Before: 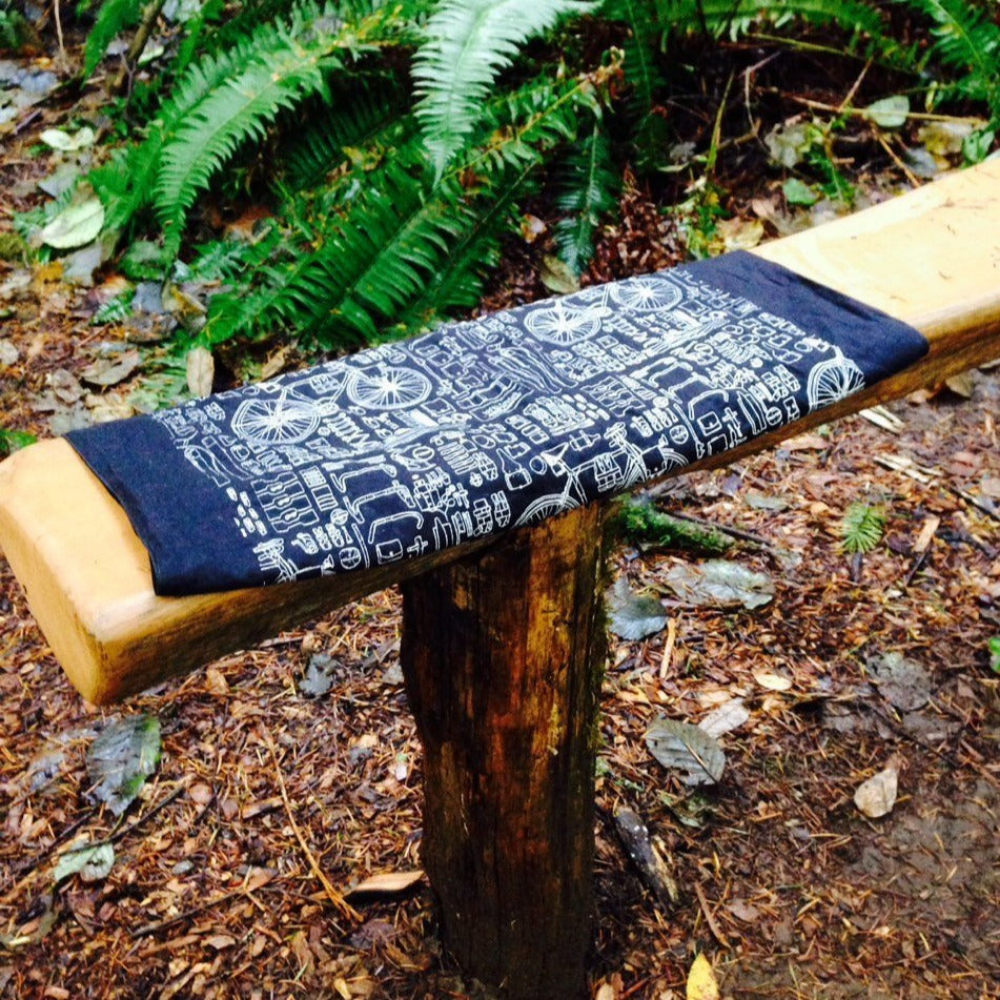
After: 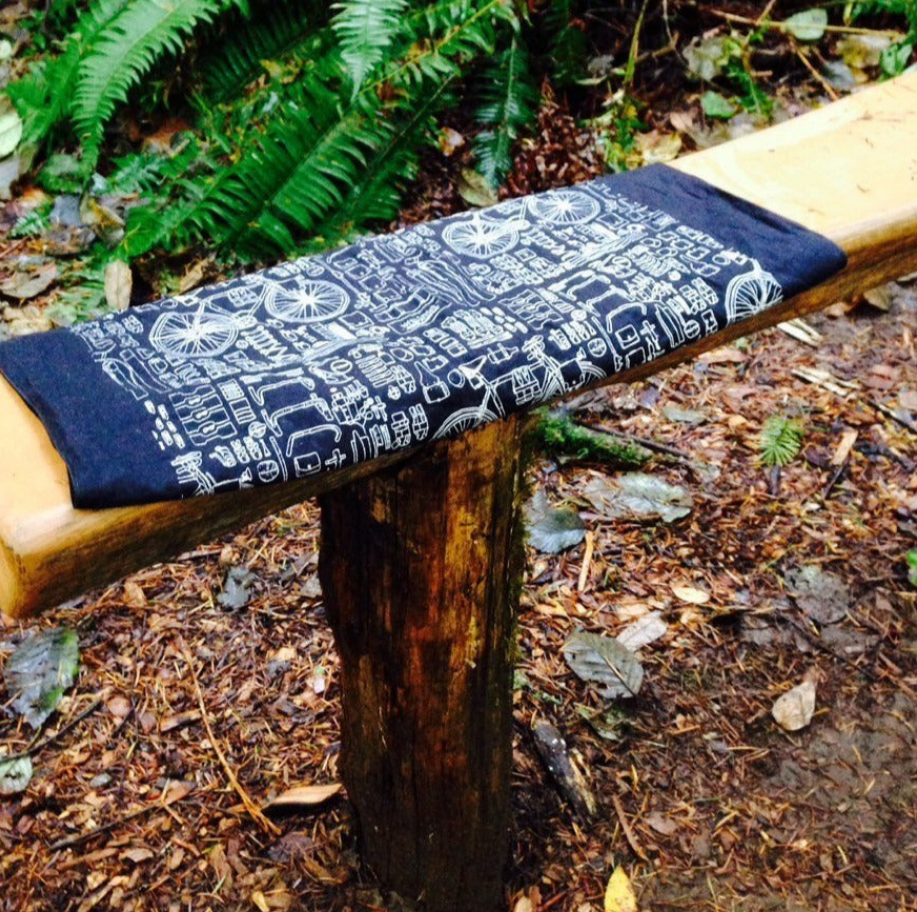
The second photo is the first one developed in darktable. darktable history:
crop and rotate: left 8.227%, top 8.783%
